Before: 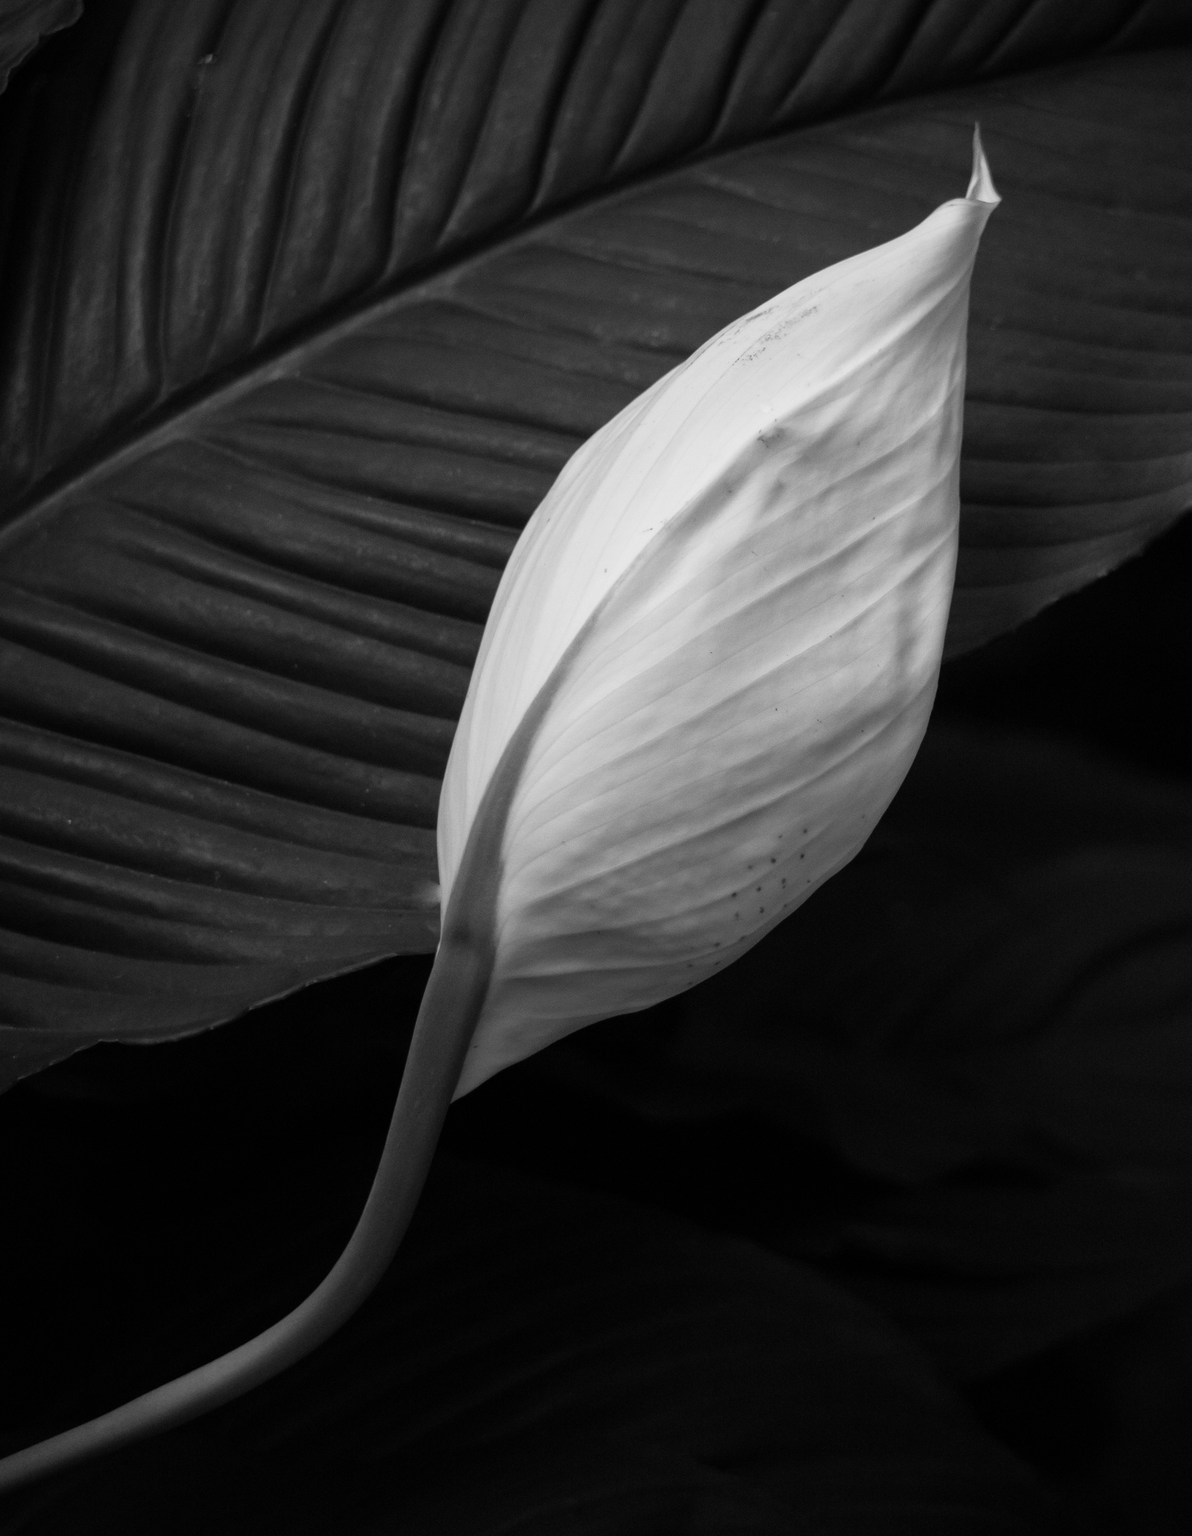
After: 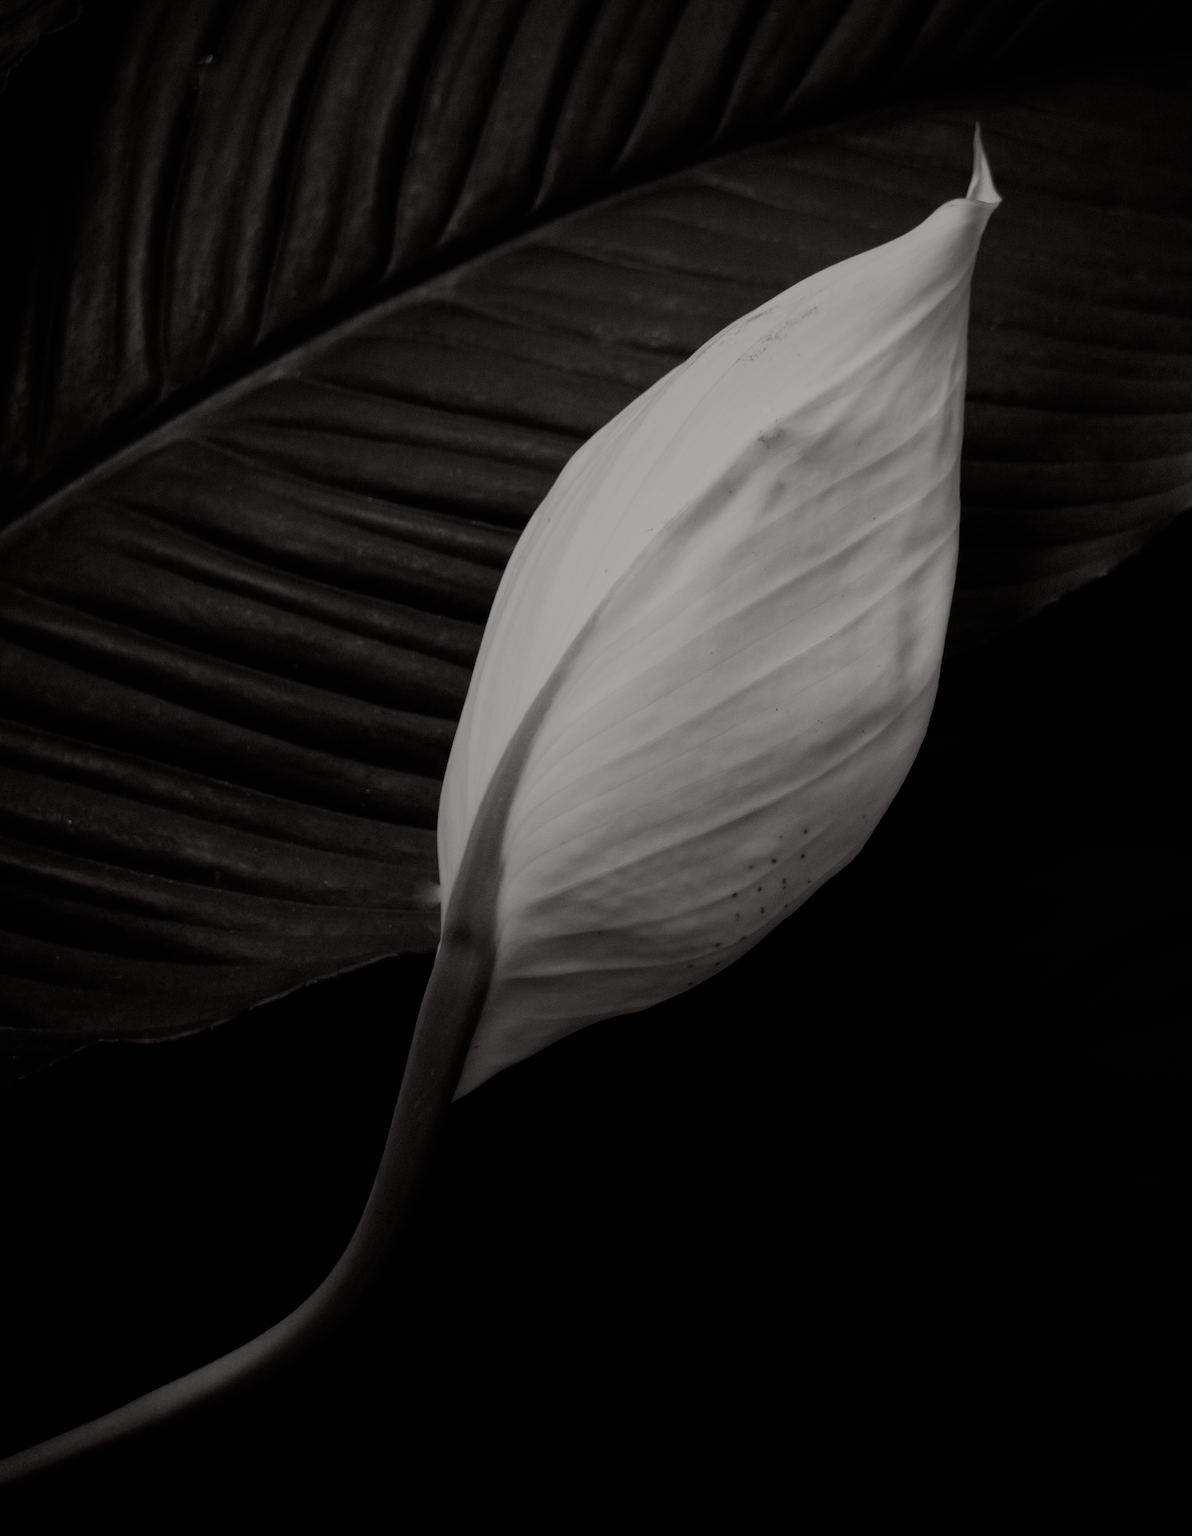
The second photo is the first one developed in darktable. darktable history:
filmic rgb: middle gray luminance 30%, black relative exposure -9 EV, white relative exposure 7 EV, threshold 6 EV, target black luminance 0%, hardness 2.94, latitude 2.04%, contrast 0.963, highlights saturation mix 5%, shadows ↔ highlights balance 12.16%, add noise in highlights 0, preserve chrominance no, color science v3 (2019), use custom middle-gray values true, iterations of high-quality reconstruction 0, contrast in highlights soft, enable highlight reconstruction true
contrast equalizer: octaves 7, y [[0.6 ×6], [0.55 ×6], [0 ×6], [0 ×6], [0 ×6]], mix -0.3
color balance rgb: shadows lift › chroma 2%, shadows lift › hue 50°, power › hue 60°, highlights gain › chroma 1%, highlights gain › hue 60°, global offset › luminance 0.25%, global vibrance 30%
